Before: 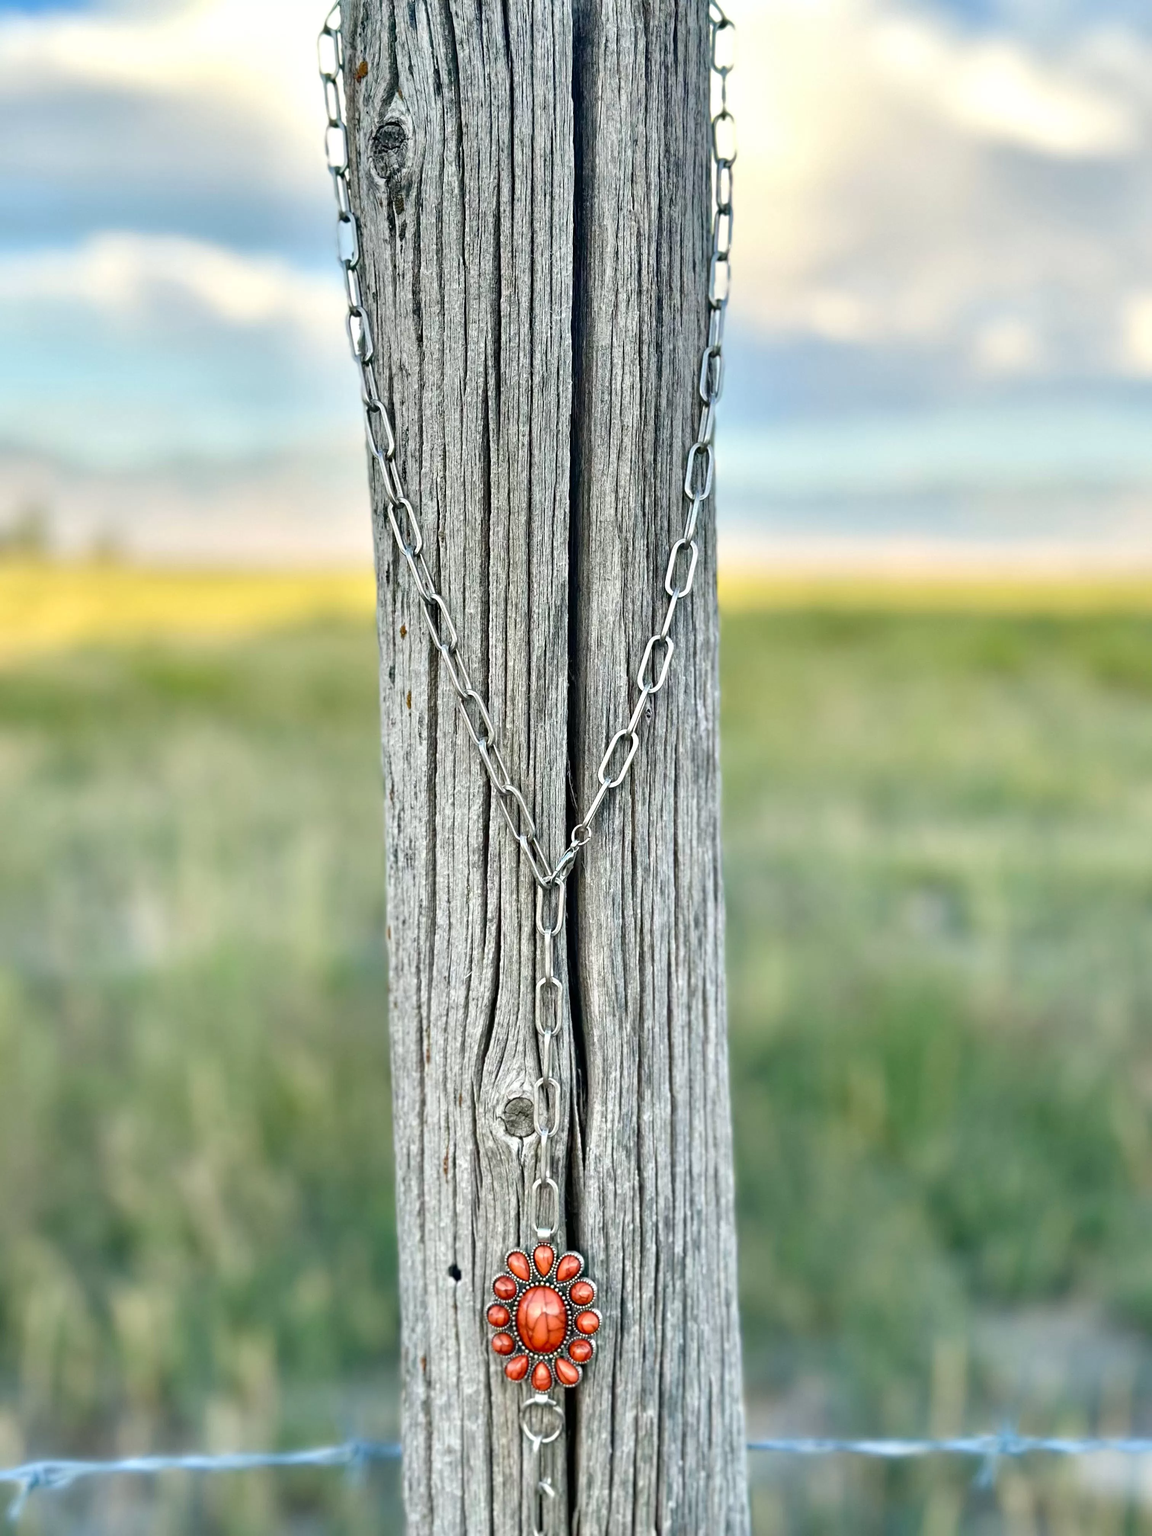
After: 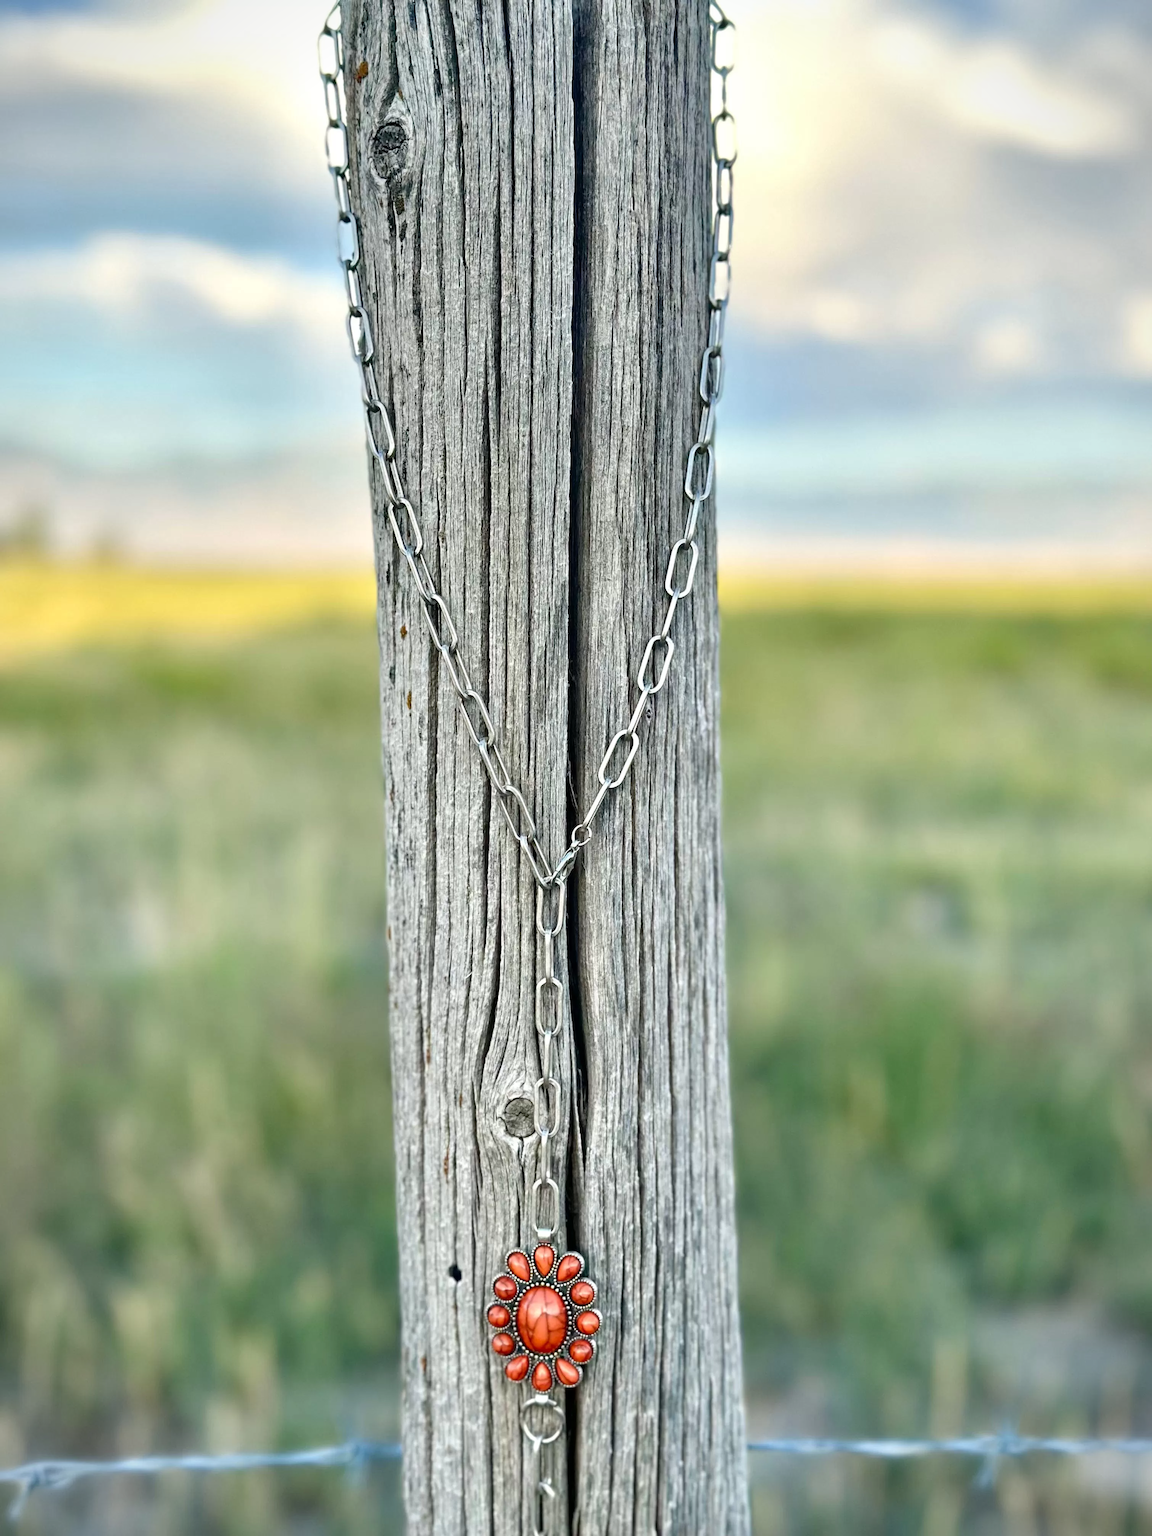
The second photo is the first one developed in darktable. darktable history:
vignetting: fall-off start 99.26%, fall-off radius 65.36%, automatic ratio true
